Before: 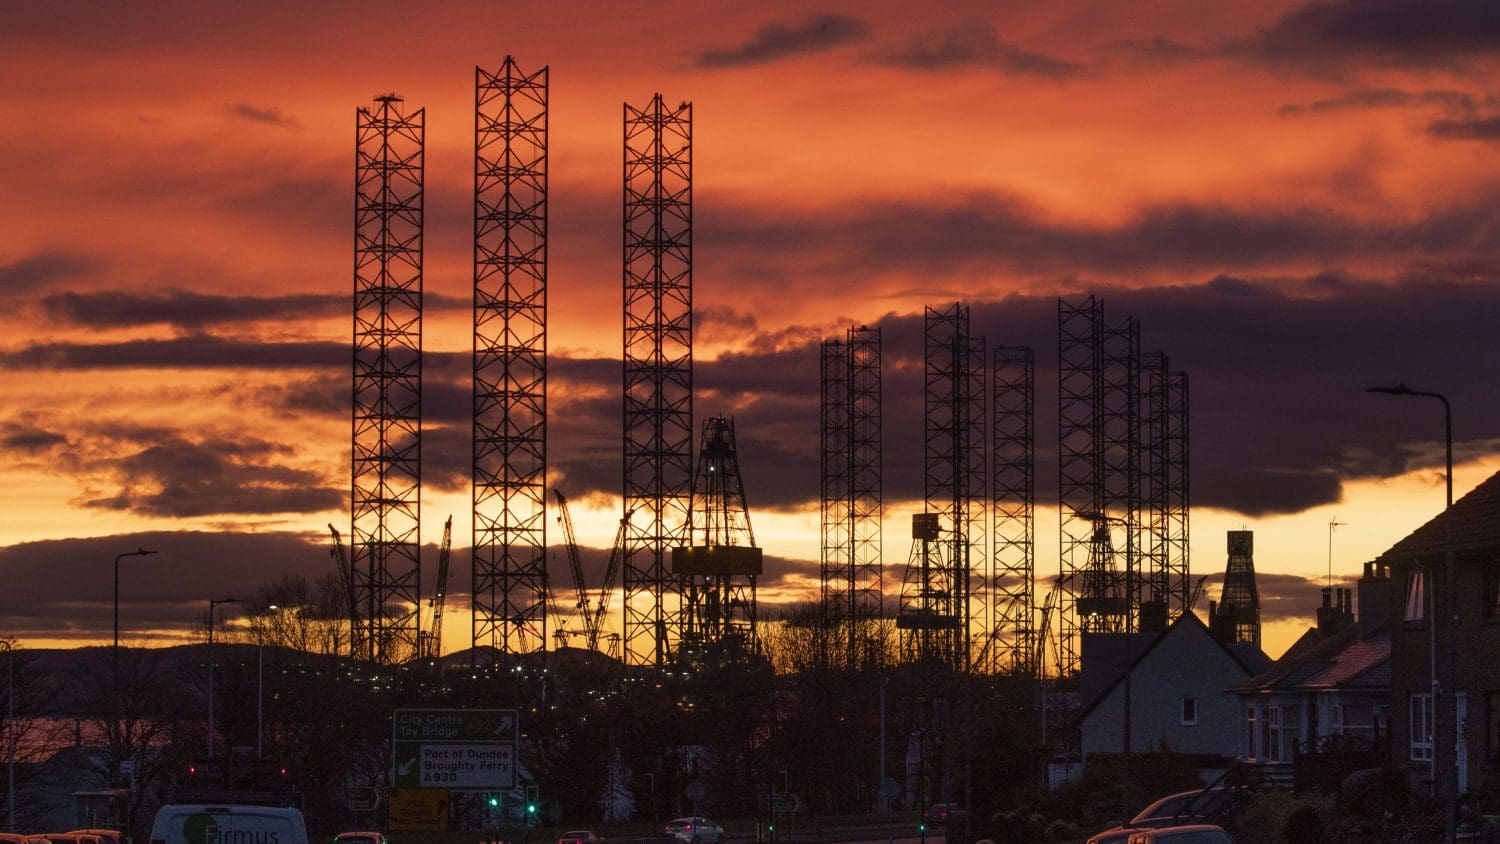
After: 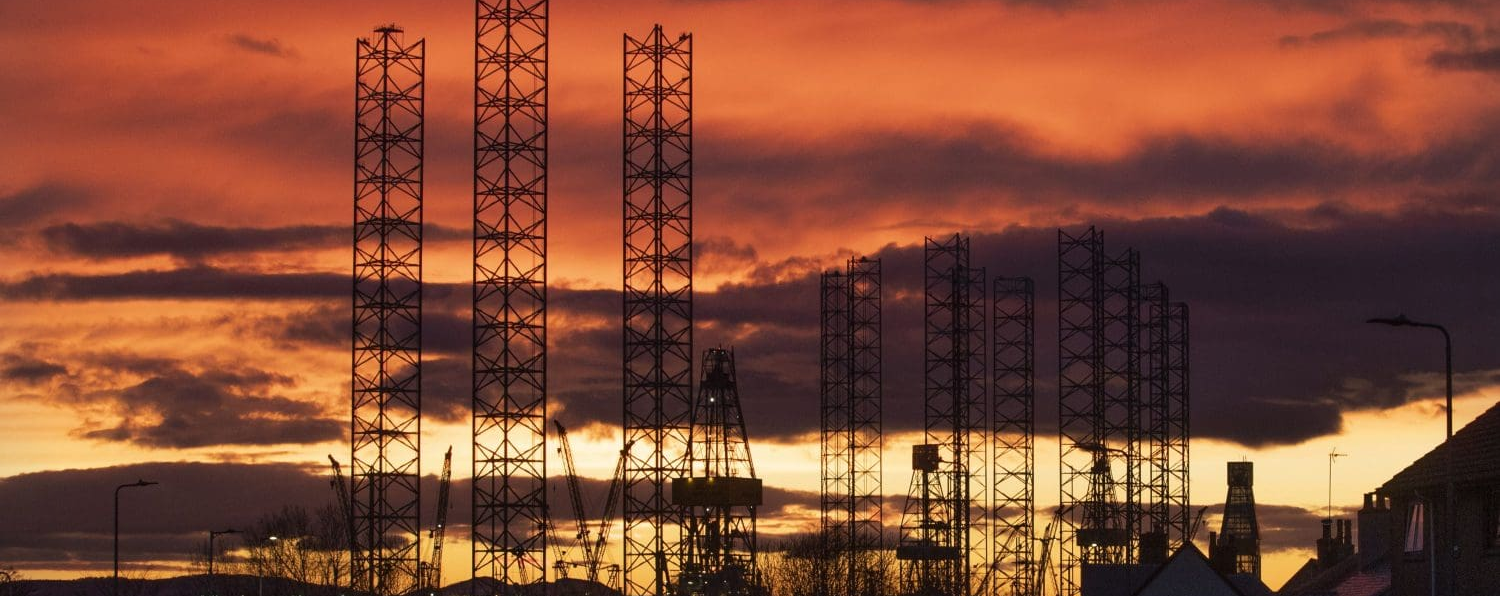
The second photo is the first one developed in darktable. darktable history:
vignetting: fall-off start 92.6%, brightness -0.52, saturation -0.51, center (-0.012, 0)
crop and rotate: top 8.293%, bottom 20.996%
